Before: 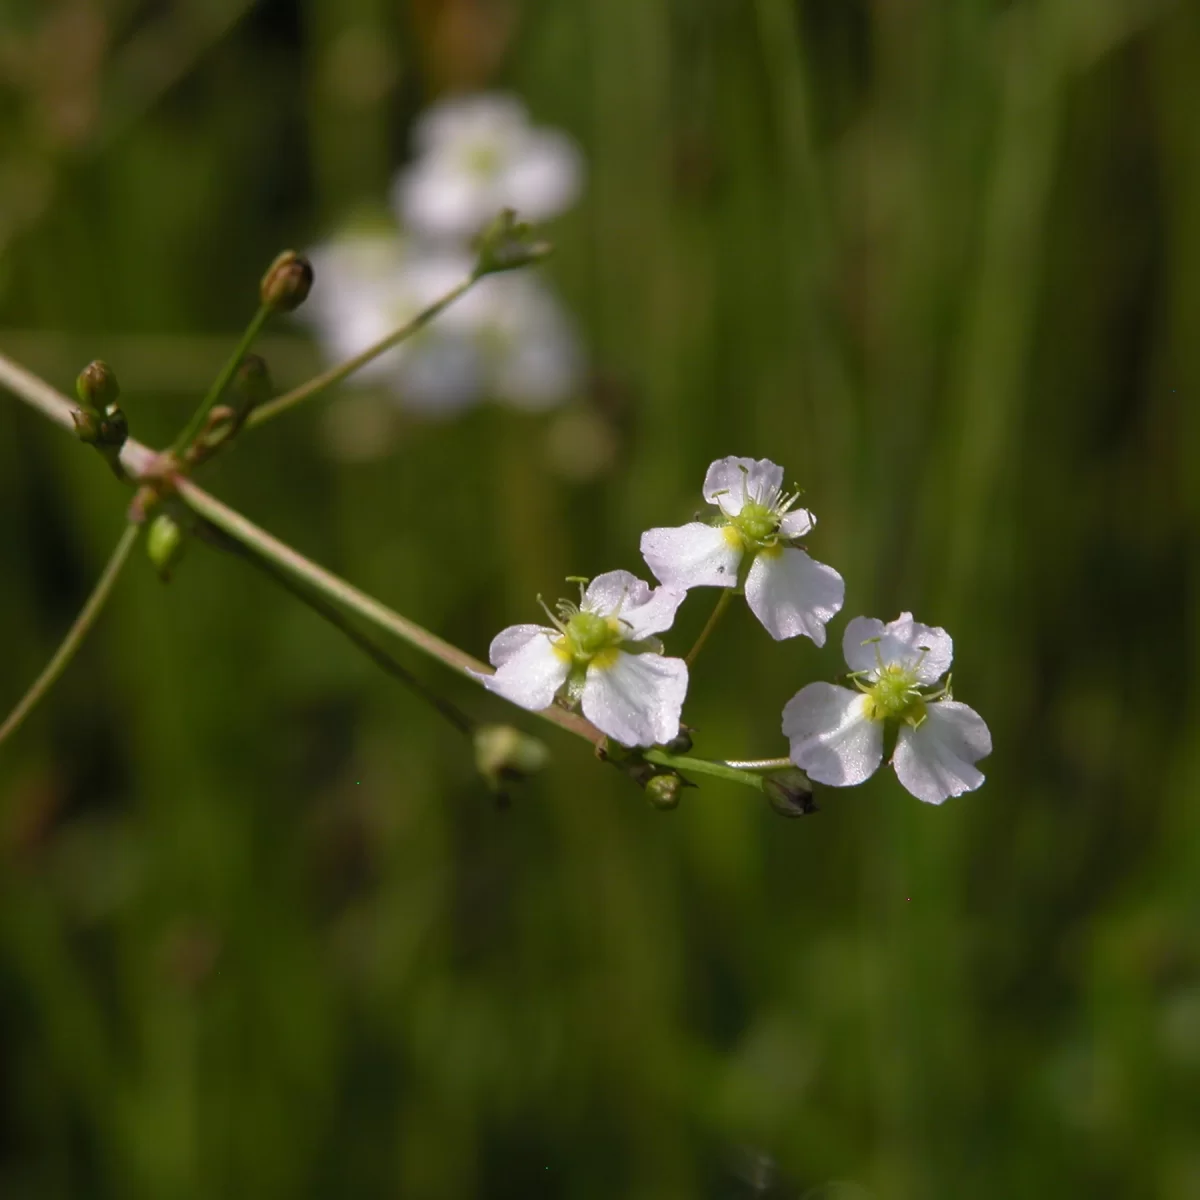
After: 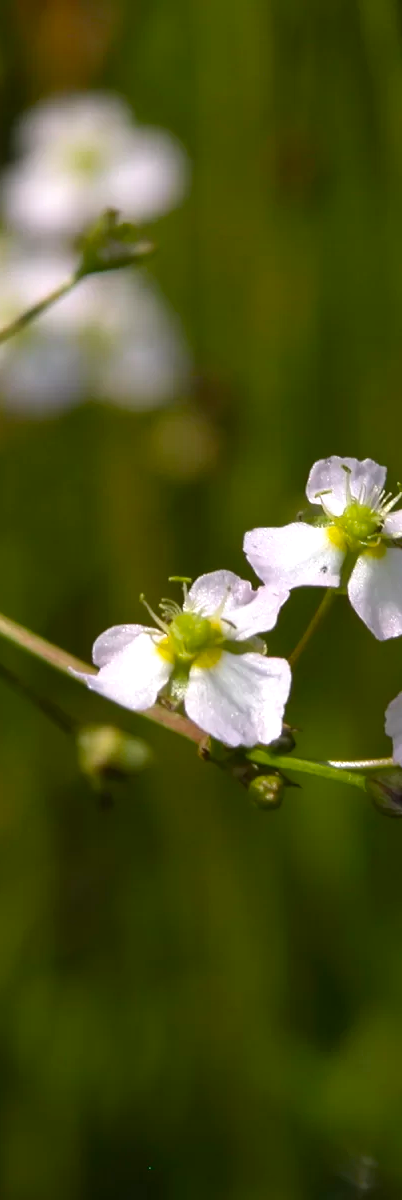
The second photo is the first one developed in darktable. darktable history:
contrast brightness saturation: contrast 0.085, saturation 0.019
color balance rgb: perceptual saturation grading › global saturation 10.266%, perceptual brilliance grading › global brilliance 18.803%, global vibrance 16.541%, saturation formula JzAzBz (2021)
crop: left 33.159%, right 33.273%
